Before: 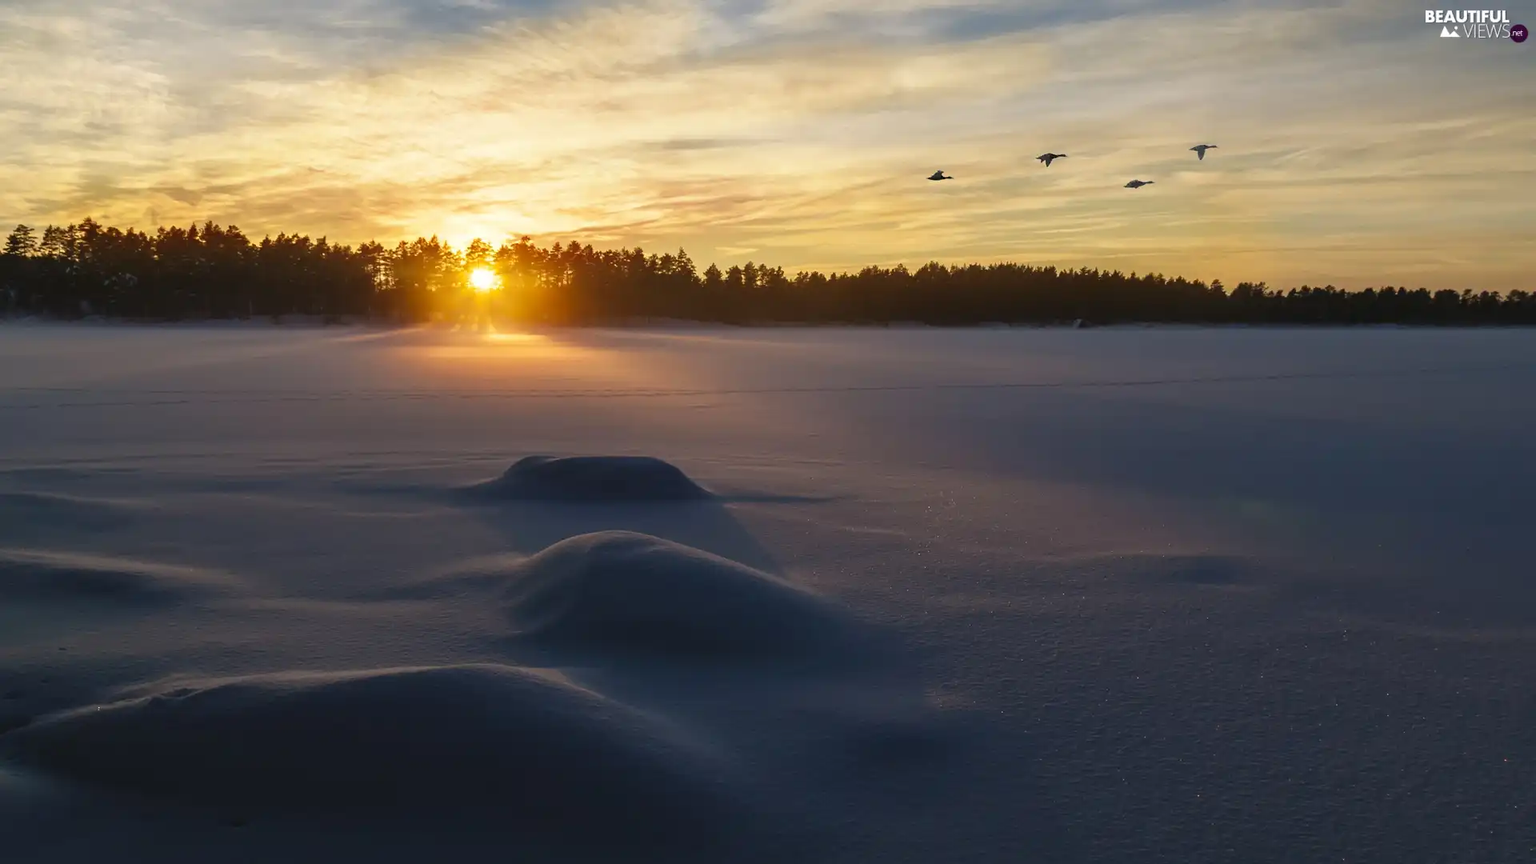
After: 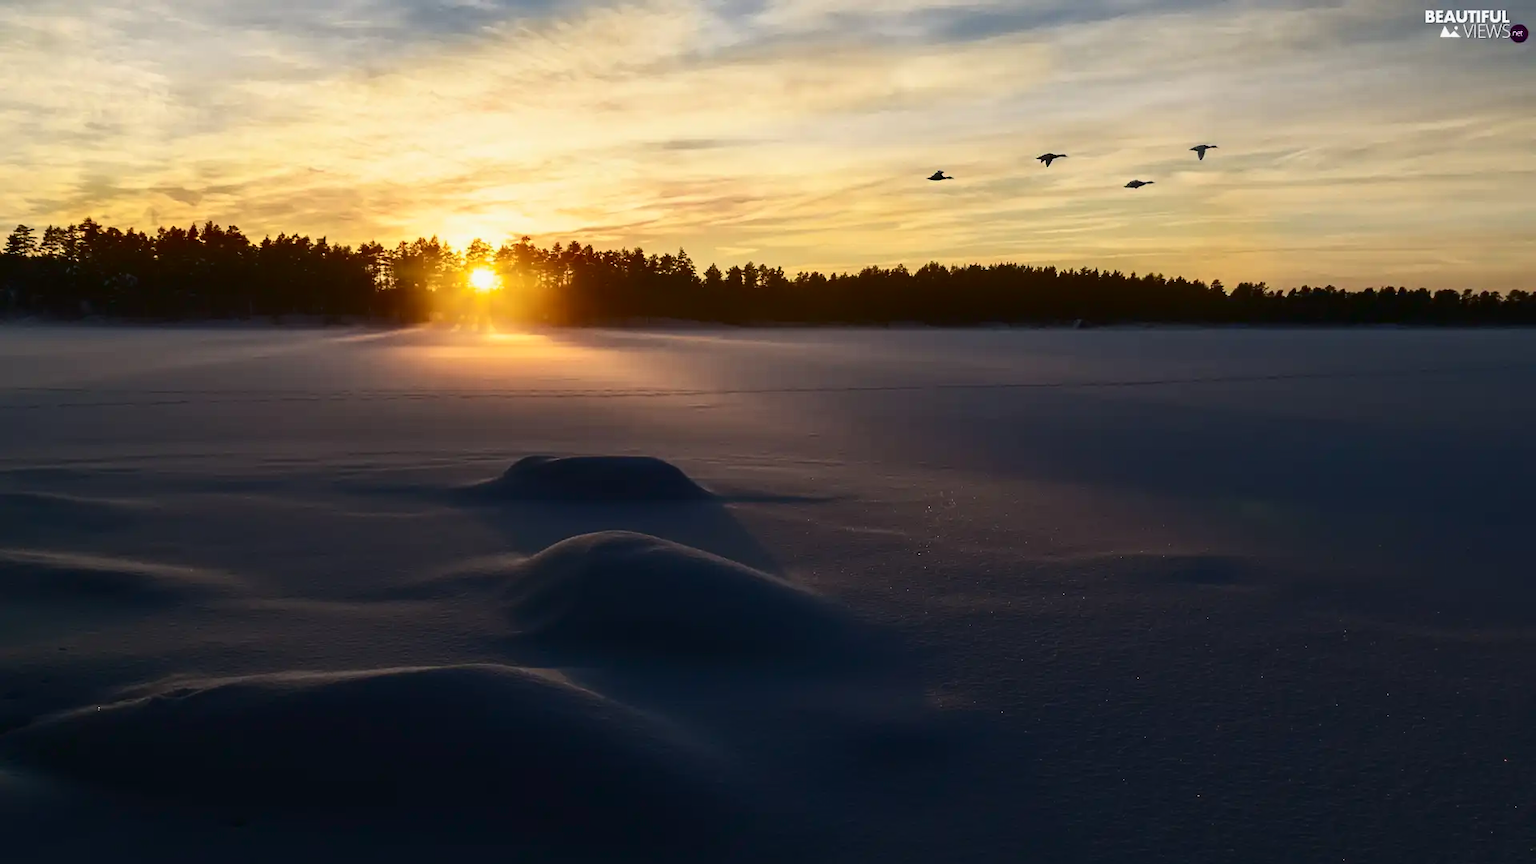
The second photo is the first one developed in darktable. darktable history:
contrast brightness saturation: contrast 0.295
shadows and highlights: shadows -20.42, white point adjustment -1.93, highlights -34.83
